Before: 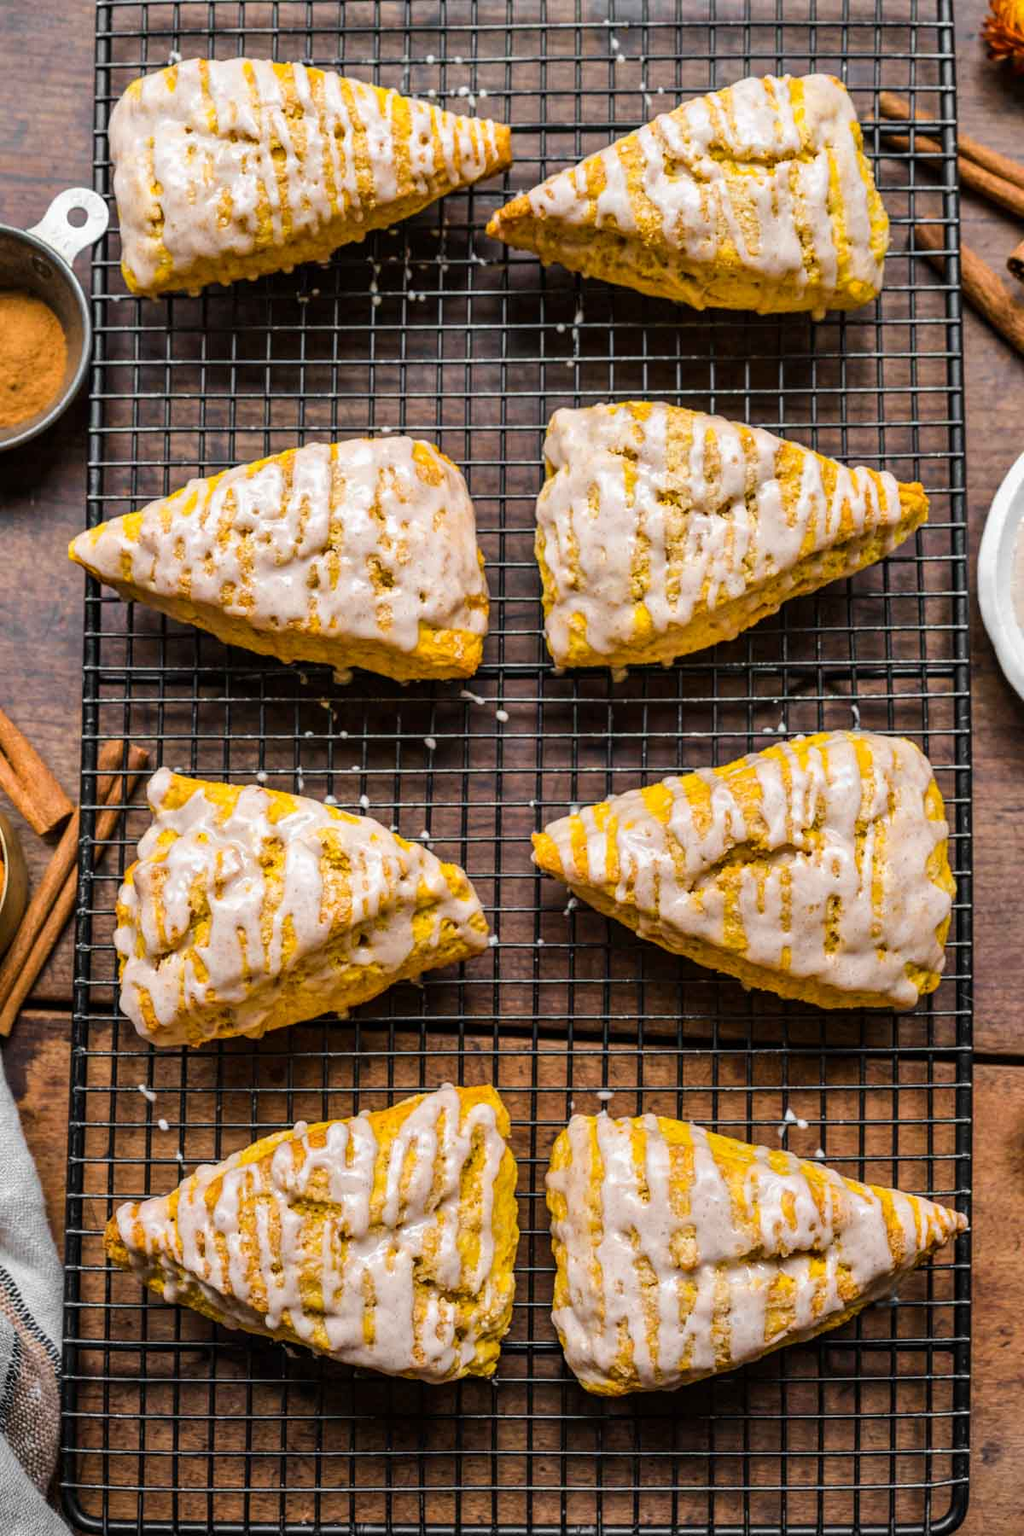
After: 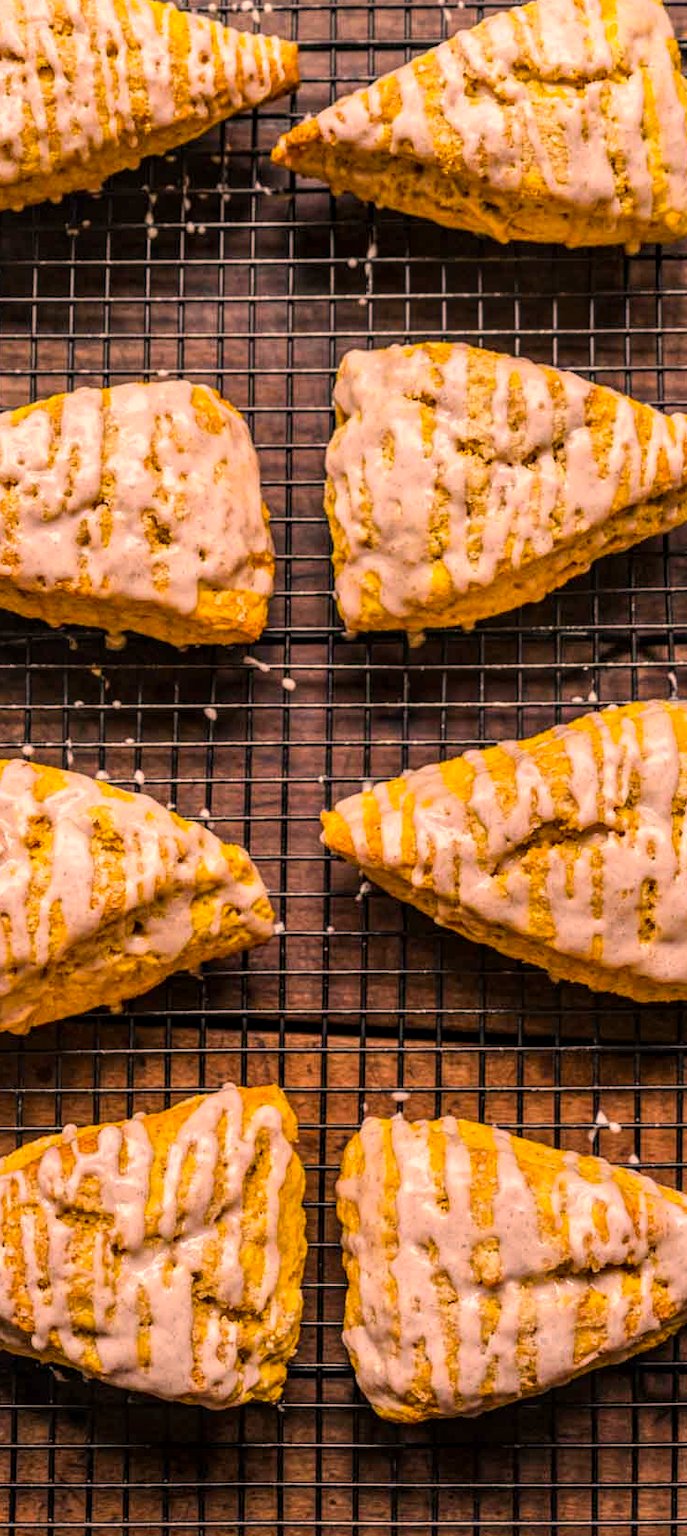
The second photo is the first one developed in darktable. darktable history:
crop and rotate: left 23.158%, top 5.636%, right 14.936%, bottom 2.299%
local contrast: on, module defaults
color correction: highlights a* 22.1, highlights b* 22
